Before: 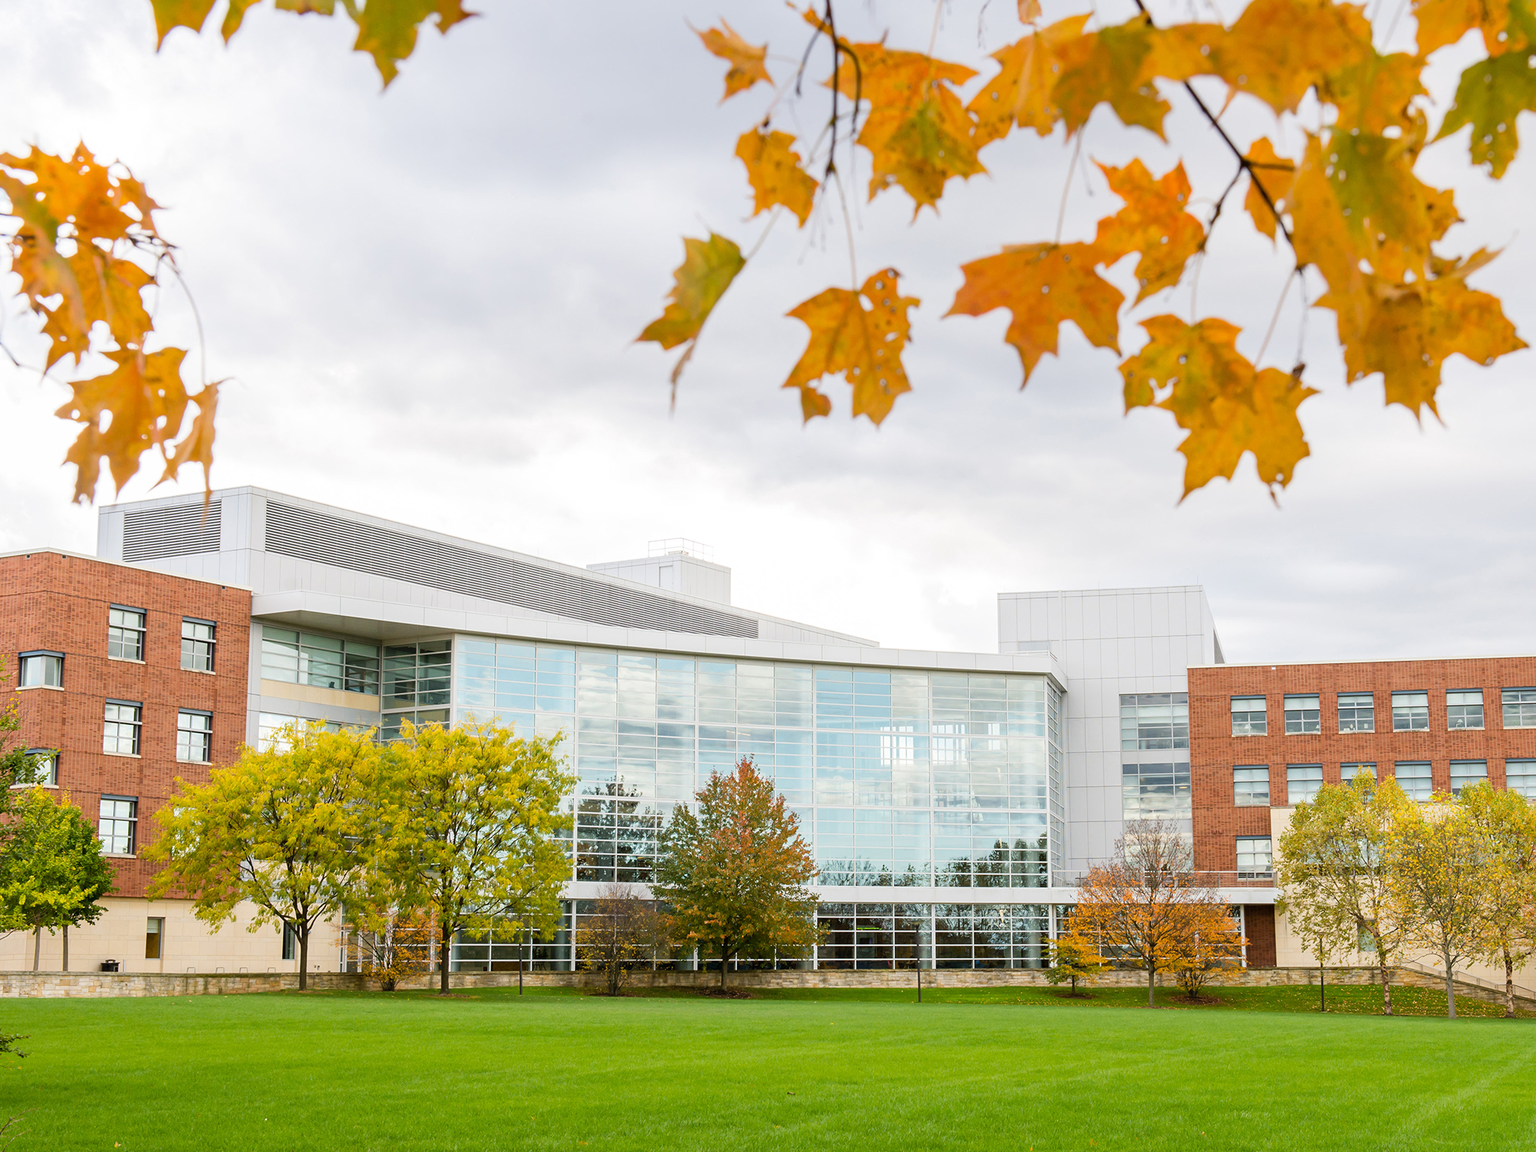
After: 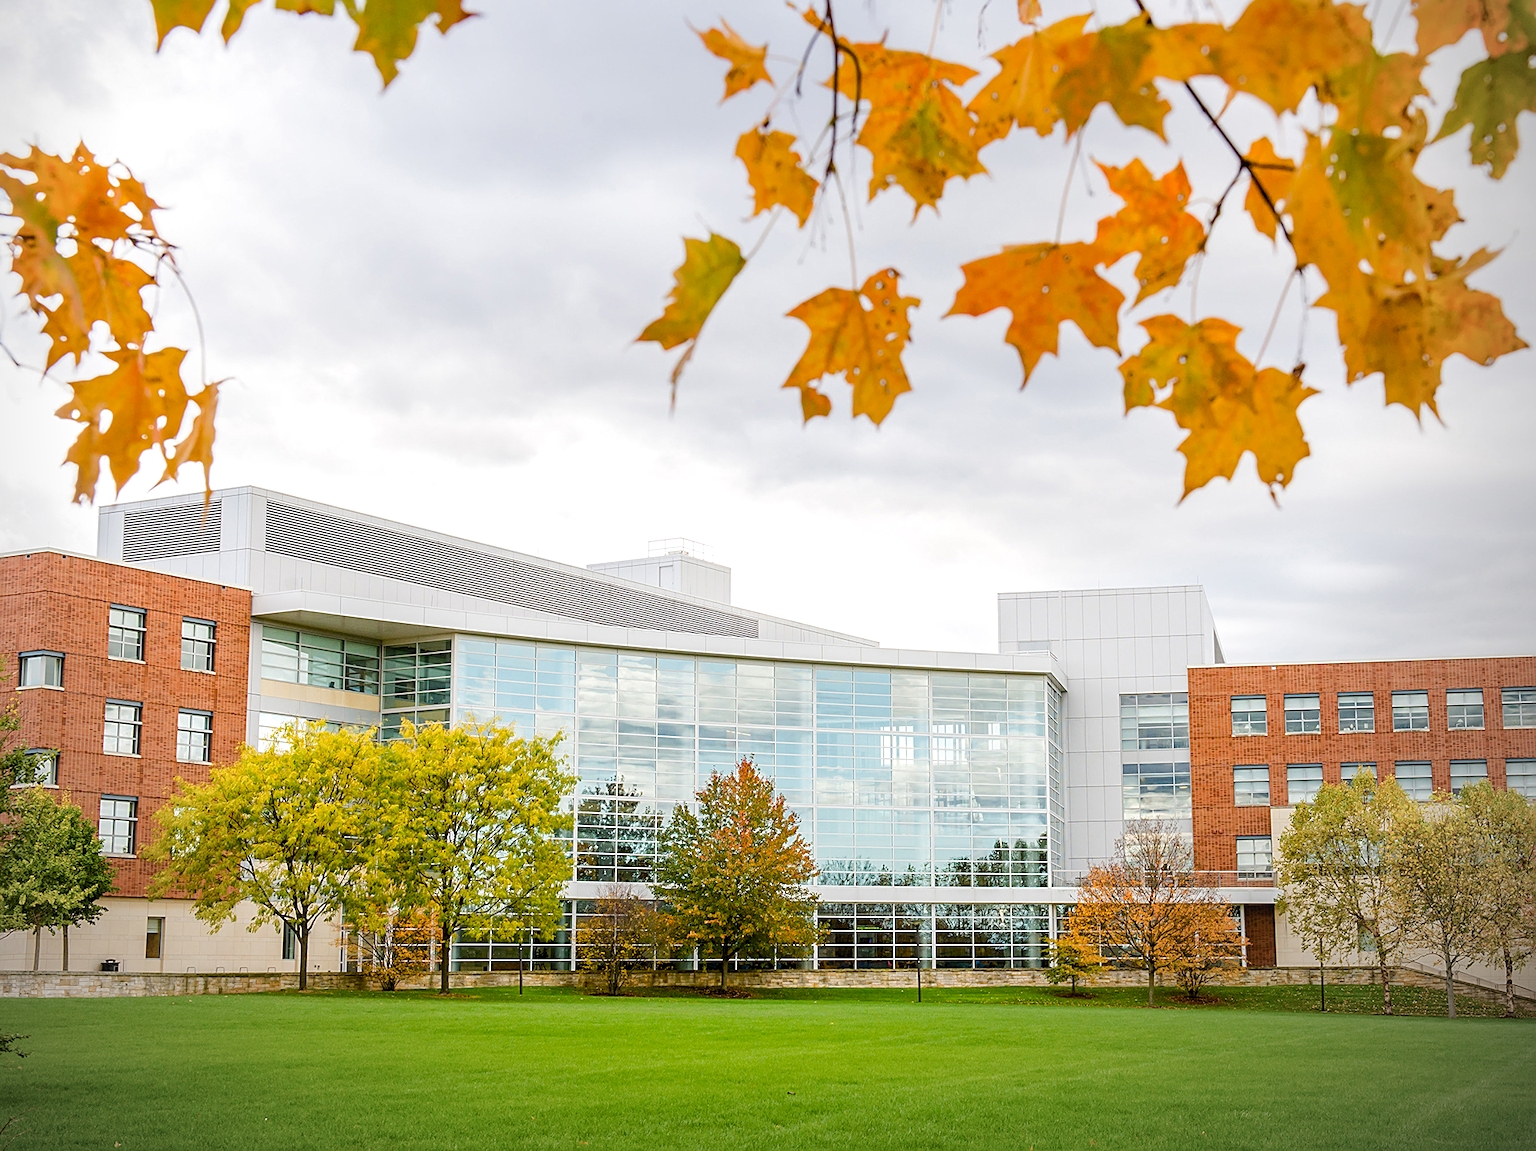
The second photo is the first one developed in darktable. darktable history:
local contrast: on, module defaults
sharpen: amount 0.582
color balance rgb: perceptual saturation grading › global saturation 25.41%, perceptual saturation grading › highlights -27.846%, perceptual saturation grading › shadows 33.514%, perceptual brilliance grading › mid-tones 11.047%, perceptual brilliance grading › shadows 14.754%
vignetting: fall-off radius 64.09%, brightness -0.703, saturation -0.48, center (-0.057, -0.353)
